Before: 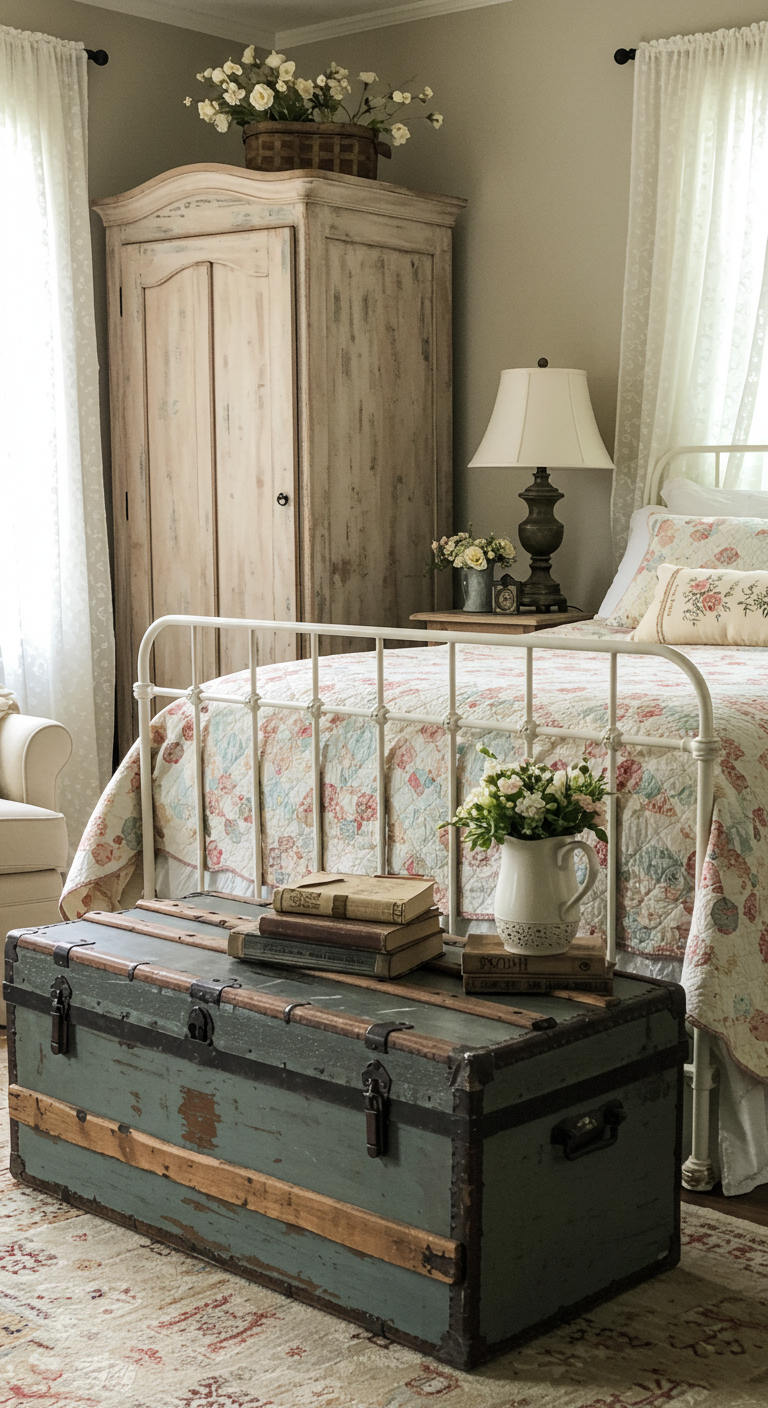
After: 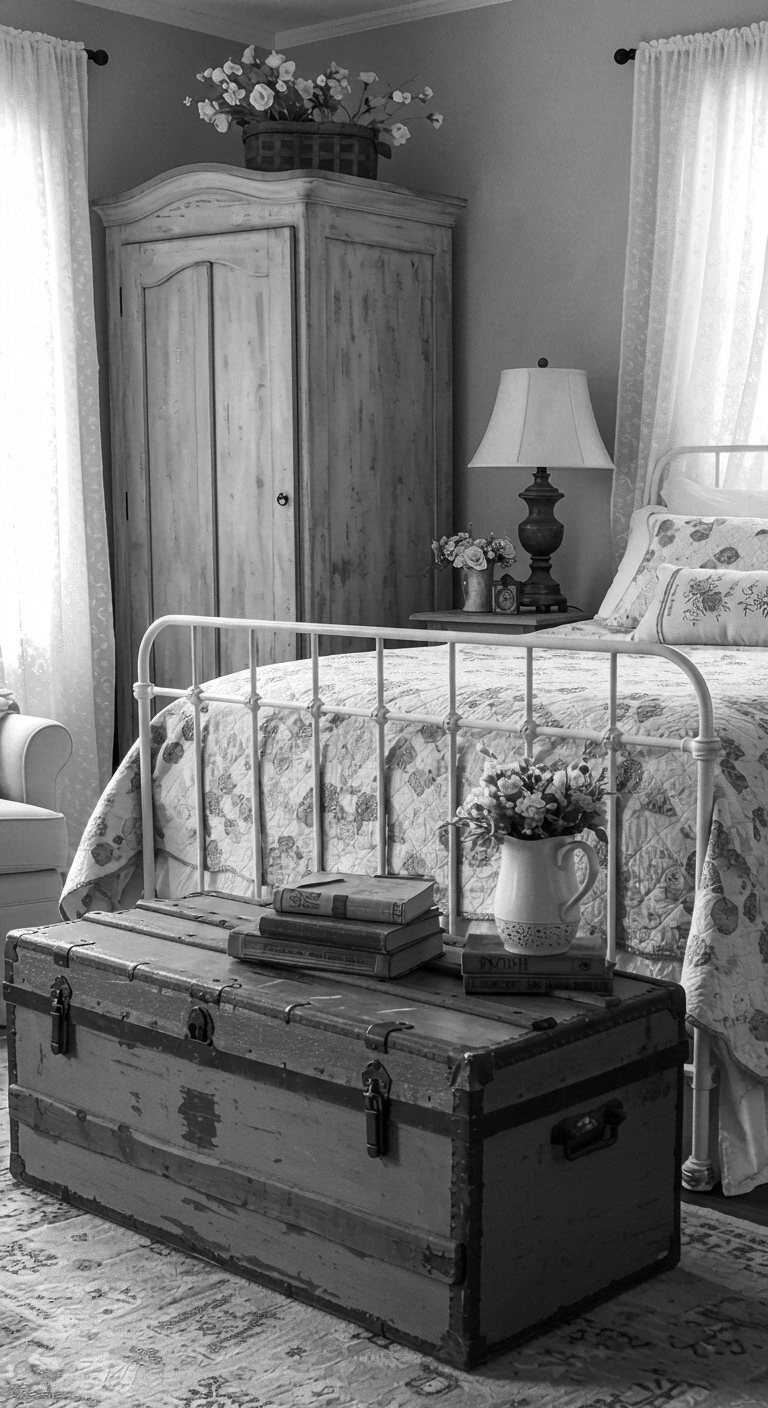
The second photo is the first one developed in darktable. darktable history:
color zones: curves: ch0 [(0.002, 0.589) (0.107, 0.484) (0.146, 0.249) (0.217, 0.352) (0.309, 0.525) (0.39, 0.404) (0.455, 0.169) (0.597, 0.055) (0.724, 0.212) (0.775, 0.691) (0.869, 0.571) (1, 0.587)]; ch1 [(0, 0) (0.143, 0) (0.286, 0) (0.429, 0) (0.571, 0) (0.714, 0) (0.857, 0)], mix 101.11%
